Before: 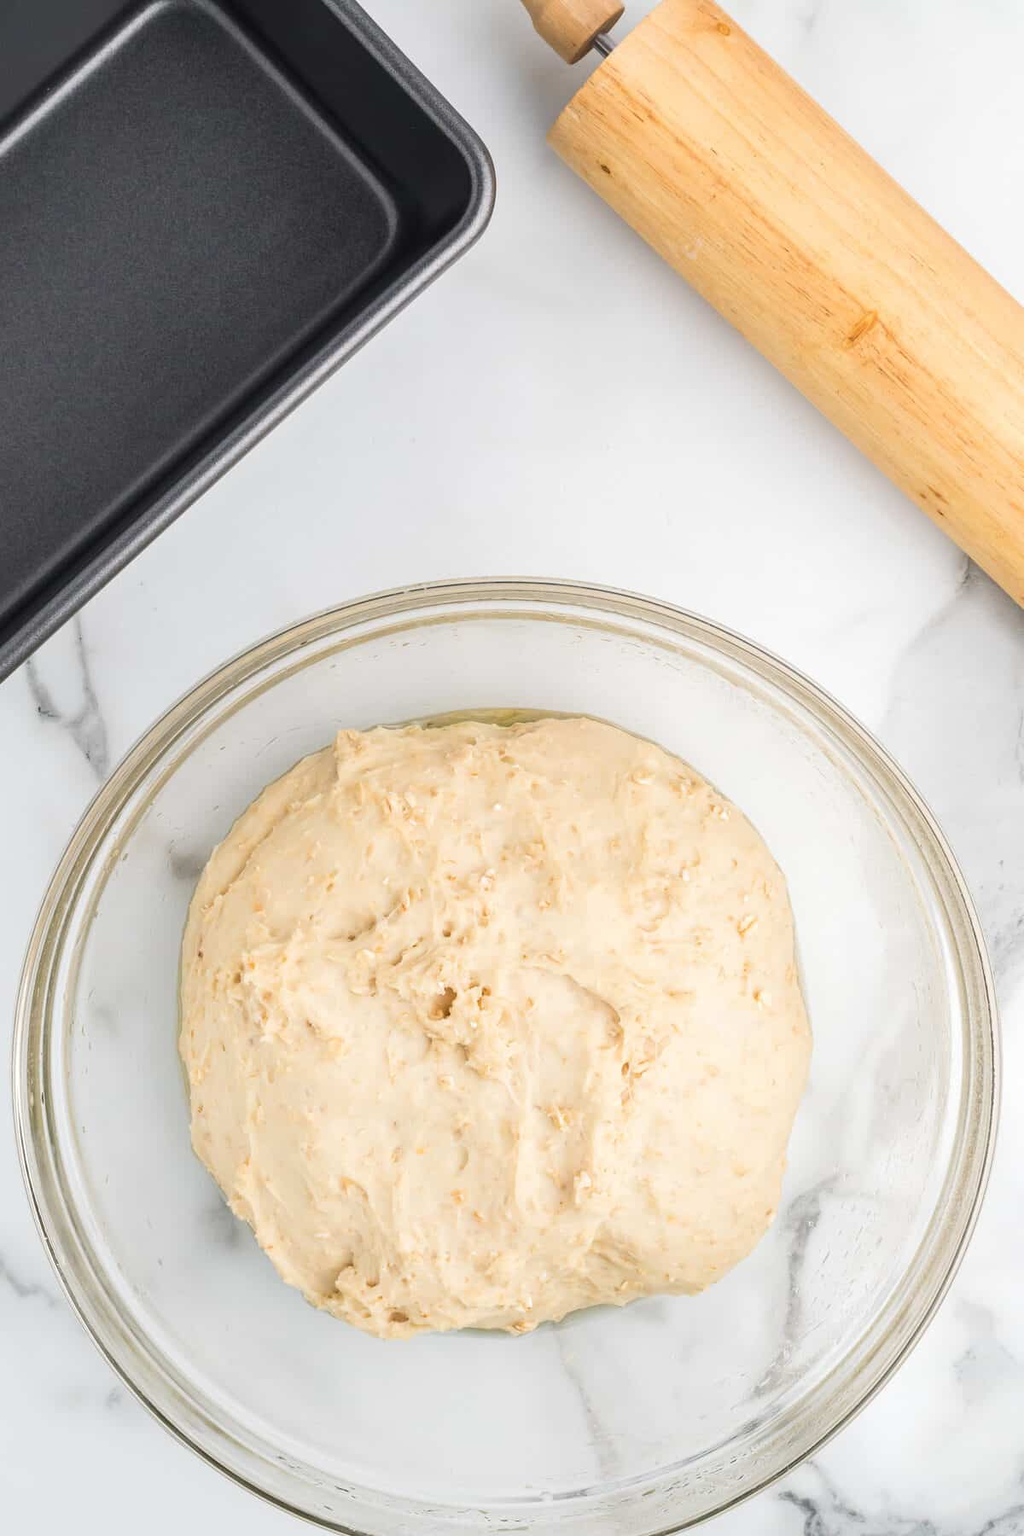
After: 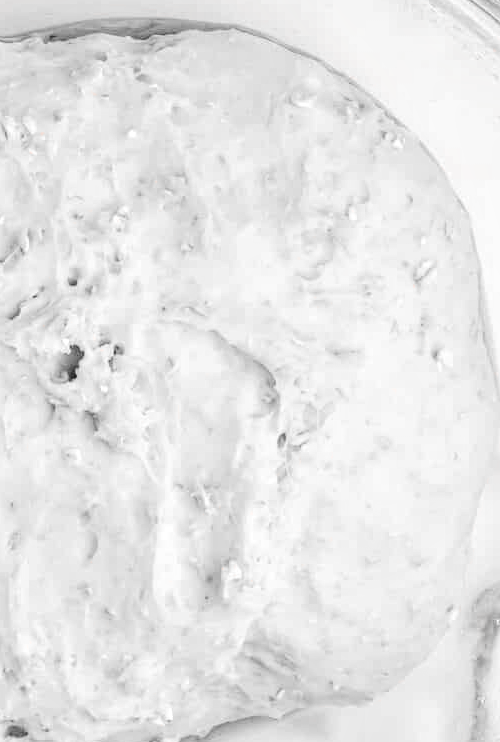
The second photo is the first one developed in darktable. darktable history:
crop: left 37.649%, top 45.116%, right 20.678%, bottom 13.638%
local contrast: detail 109%
color zones: curves: ch1 [(0, 0.006) (0.094, 0.285) (0.171, 0.001) (0.429, 0.001) (0.571, 0.003) (0.714, 0.004) (0.857, 0.004) (1, 0.006)]
contrast equalizer: y [[0.6 ×6], [0.55 ×6], [0 ×6], [0 ×6], [0 ×6]]
tone curve: curves: ch0 [(0, 0) (0.003, 0.018) (0.011, 0.019) (0.025, 0.024) (0.044, 0.037) (0.069, 0.053) (0.1, 0.075) (0.136, 0.105) (0.177, 0.136) (0.224, 0.179) (0.277, 0.244) (0.335, 0.319) (0.399, 0.4) (0.468, 0.495) (0.543, 0.58) (0.623, 0.671) (0.709, 0.757) (0.801, 0.838) (0.898, 0.913) (1, 1)], color space Lab, linked channels, preserve colors none
